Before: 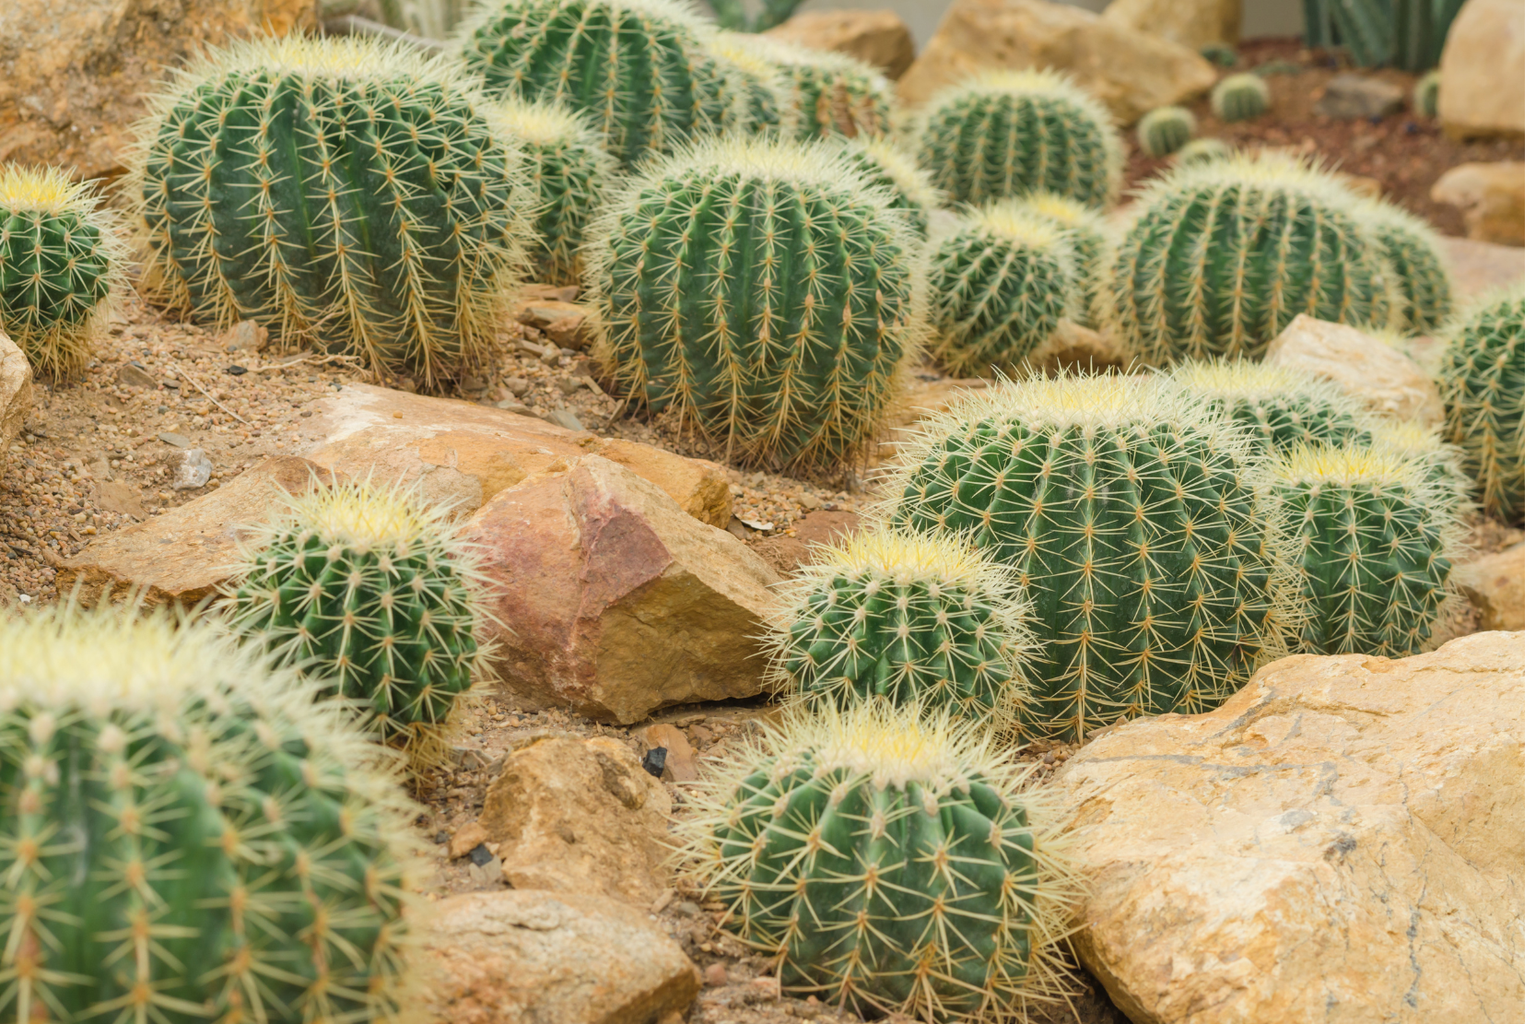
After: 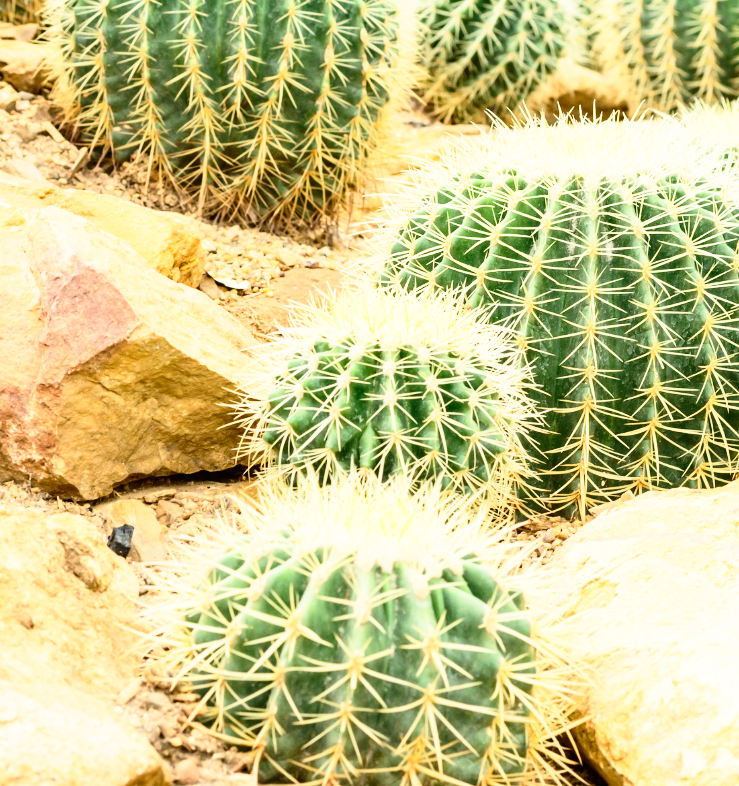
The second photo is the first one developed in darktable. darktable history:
base curve: curves: ch0 [(0, 0) (0.012, 0.01) (0.073, 0.168) (0.31, 0.711) (0.645, 0.957) (1, 1)], preserve colors none
crop: left 35.449%, top 25.813%, right 20.197%, bottom 3.415%
contrast brightness saturation: contrast 0.283
